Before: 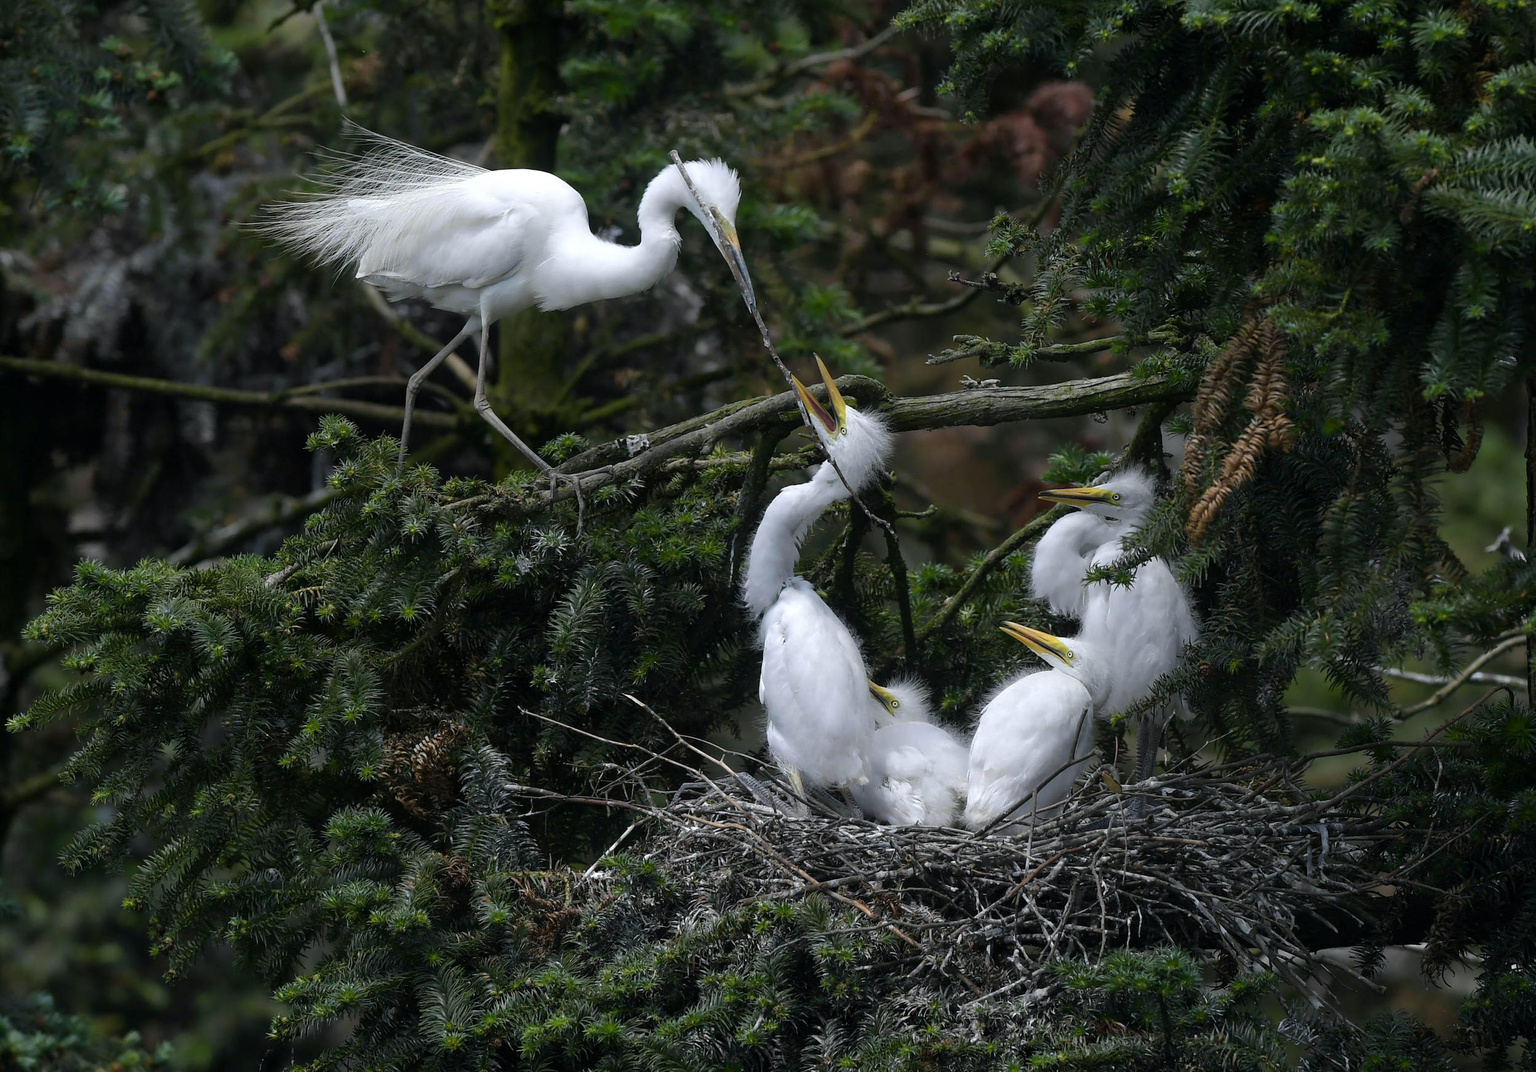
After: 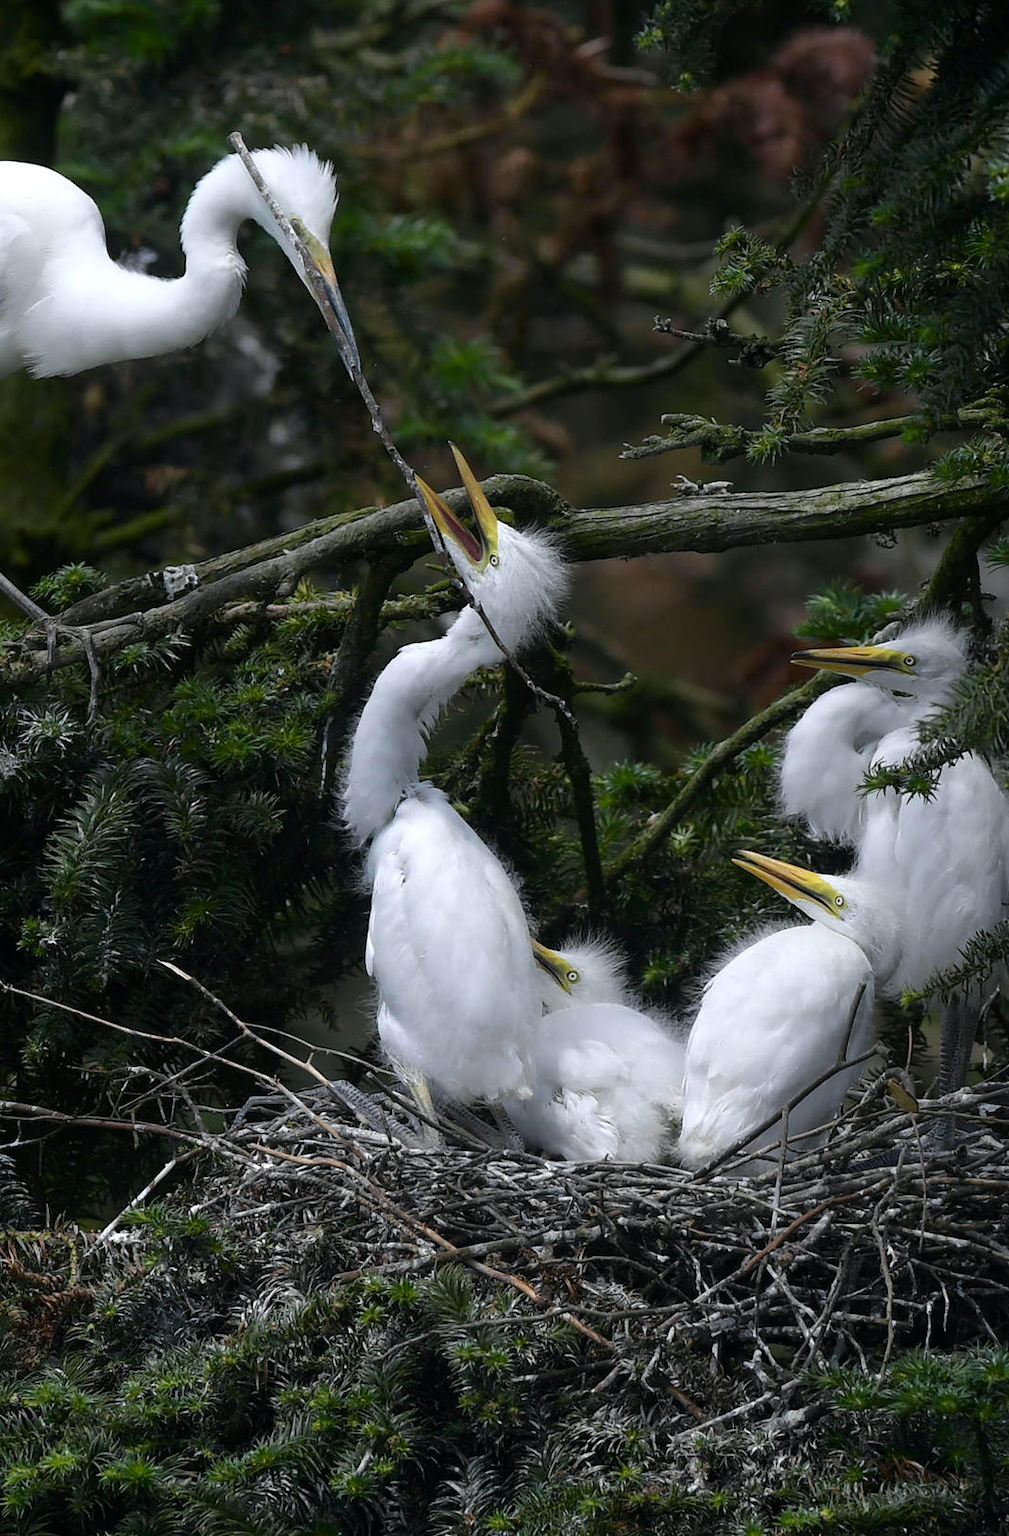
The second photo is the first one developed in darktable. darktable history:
shadows and highlights: shadows -28.88, highlights 29.38
crop: left 33.827%, top 5.935%, right 23.012%
